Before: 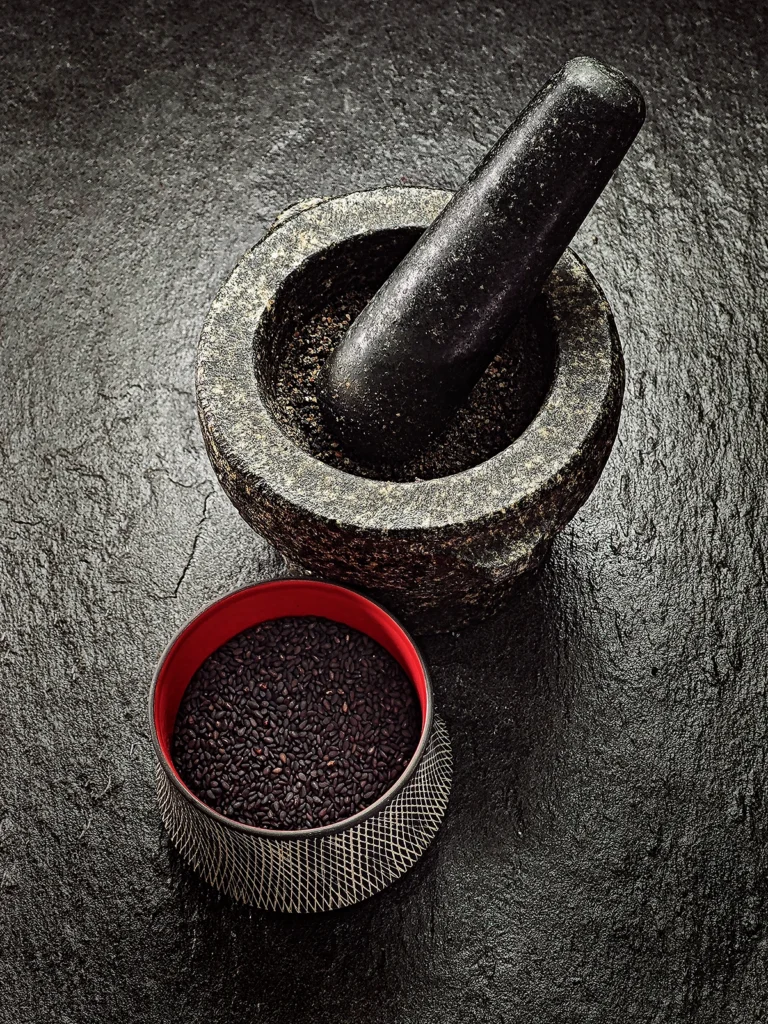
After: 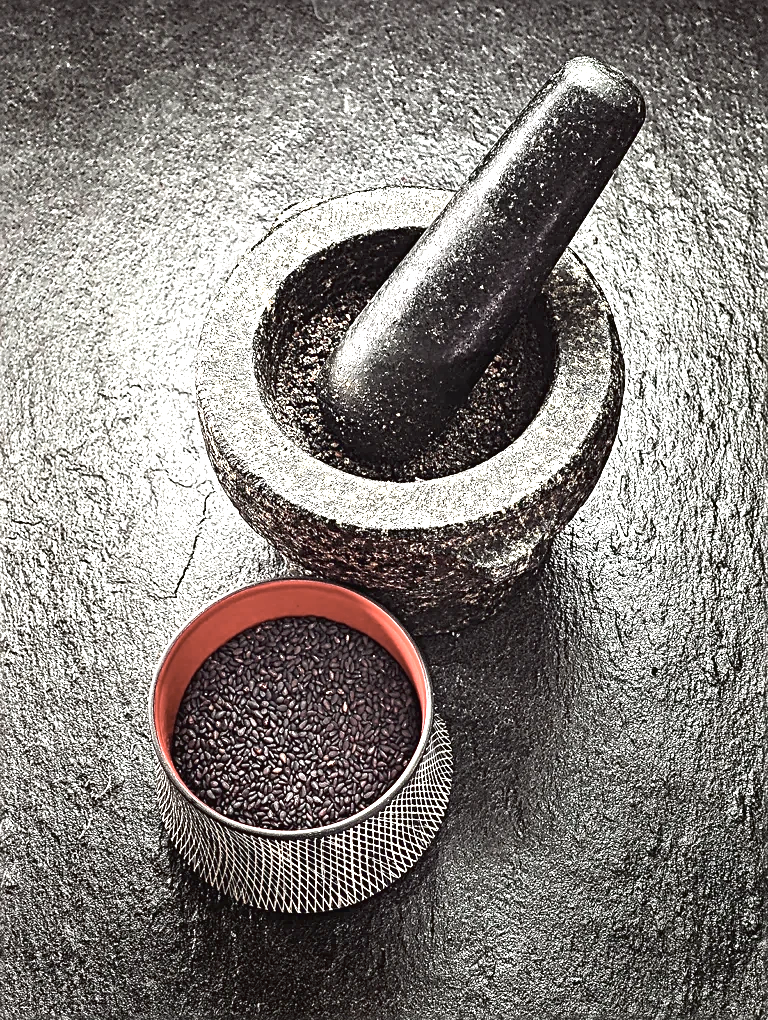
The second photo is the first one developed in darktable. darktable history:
crop: top 0.05%, bottom 0.098%
contrast brightness saturation: contrast -0.05, saturation -0.41
exposure: exposure 2.003 EV, compensate highlight preservation false
sharpen: on, module defaults
